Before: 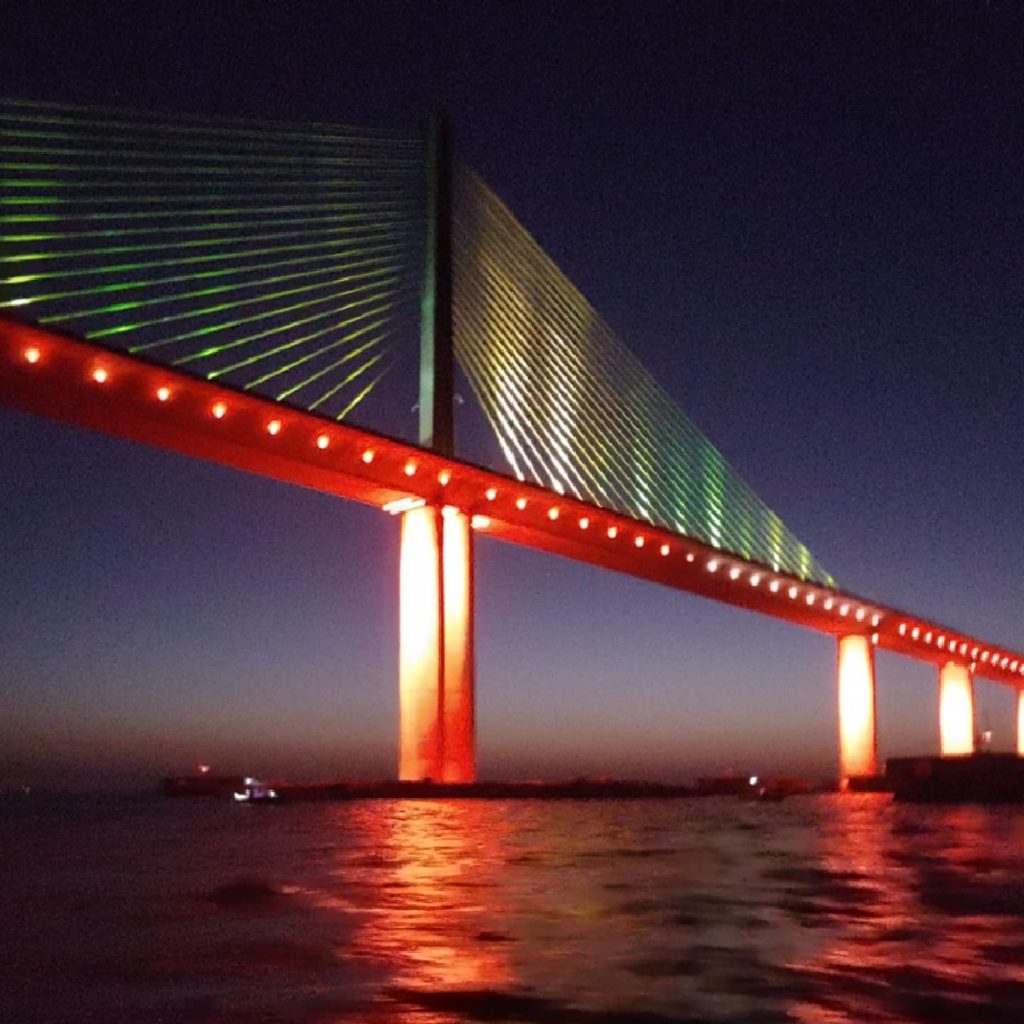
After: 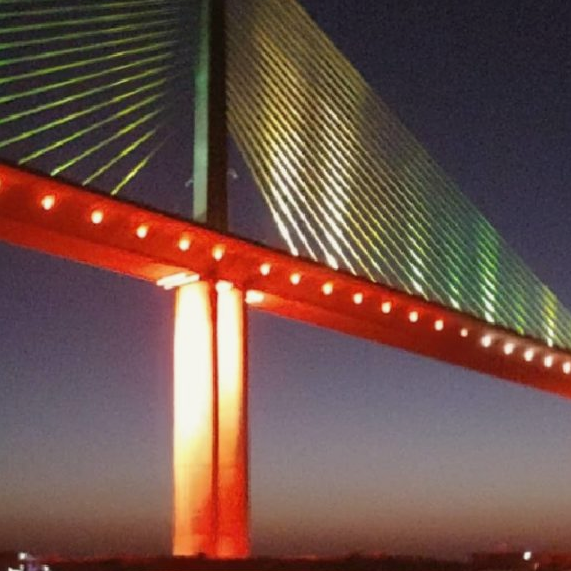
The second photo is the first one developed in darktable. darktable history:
exposure: exposure 0.014 EV, compensate highlight preservation false
color balance: mode lift, gamma, gain (sRGB), lift [1.04, 1, 1, 0.97], gamma [1.01, 1, 1, 0.97], gain [0.96, 1, 1, 0.97]
tone equalizer: on, module defaults
crop and rotate: left 22.13%, top 22.054%, right 22.026%, bottom 22.102%
